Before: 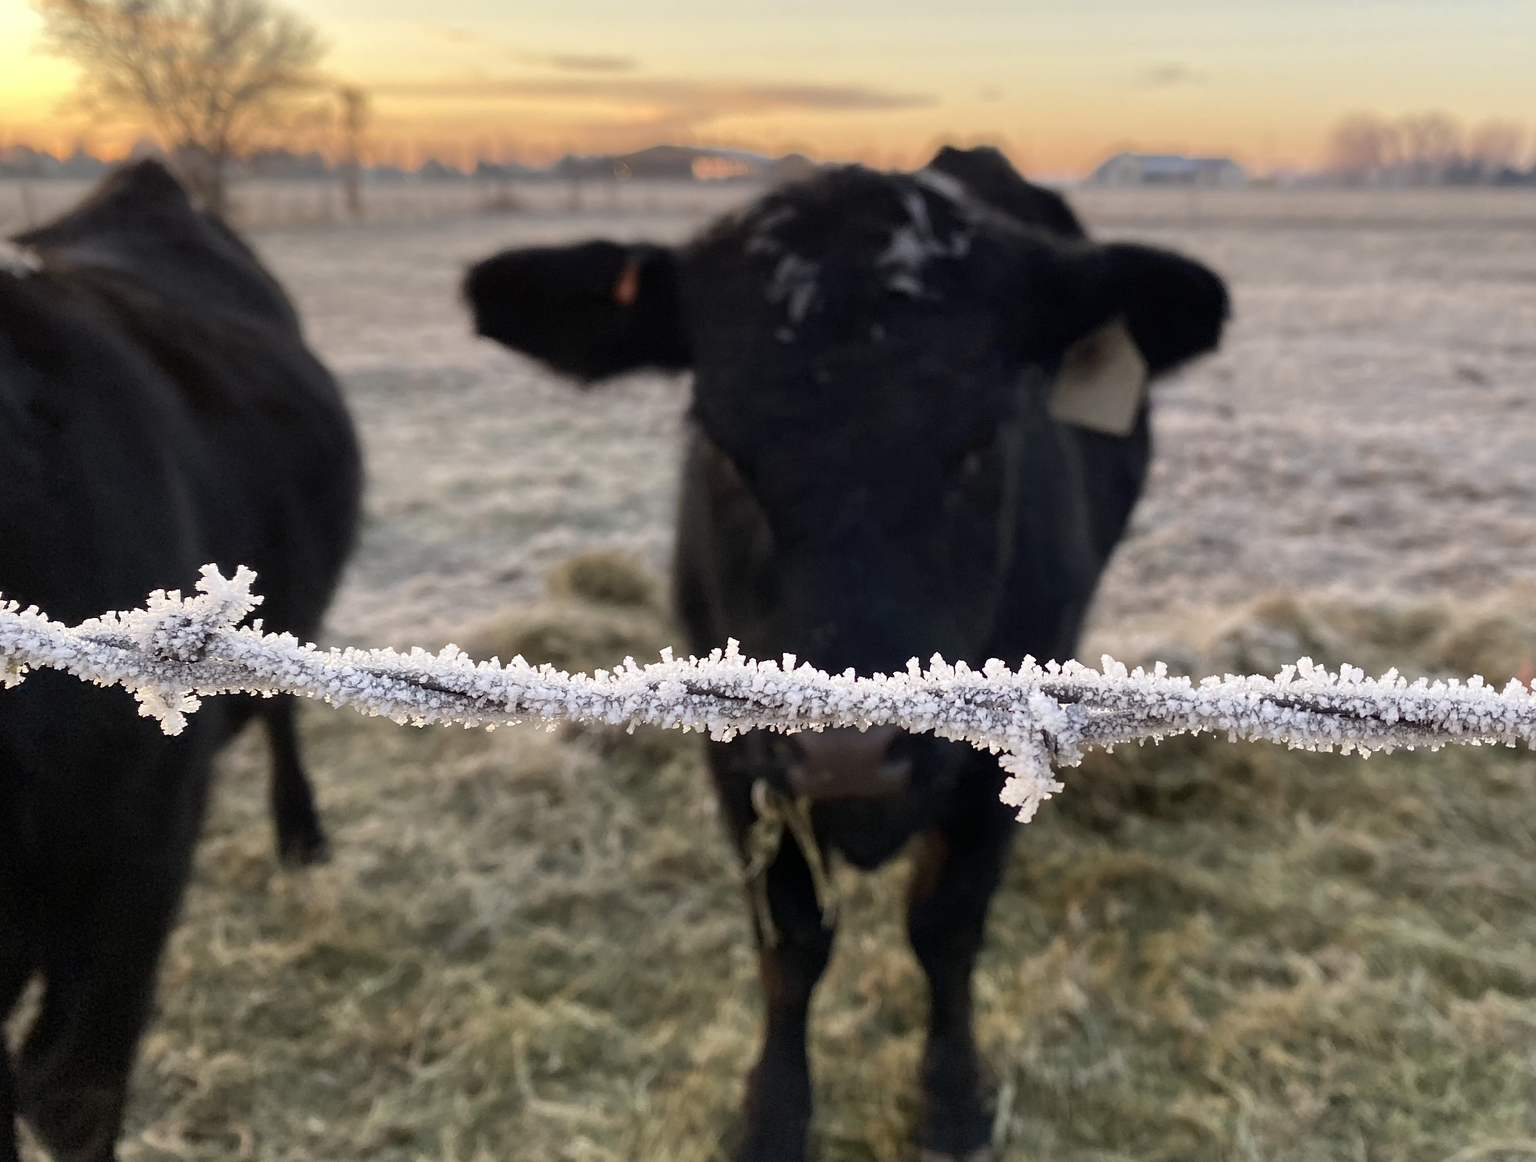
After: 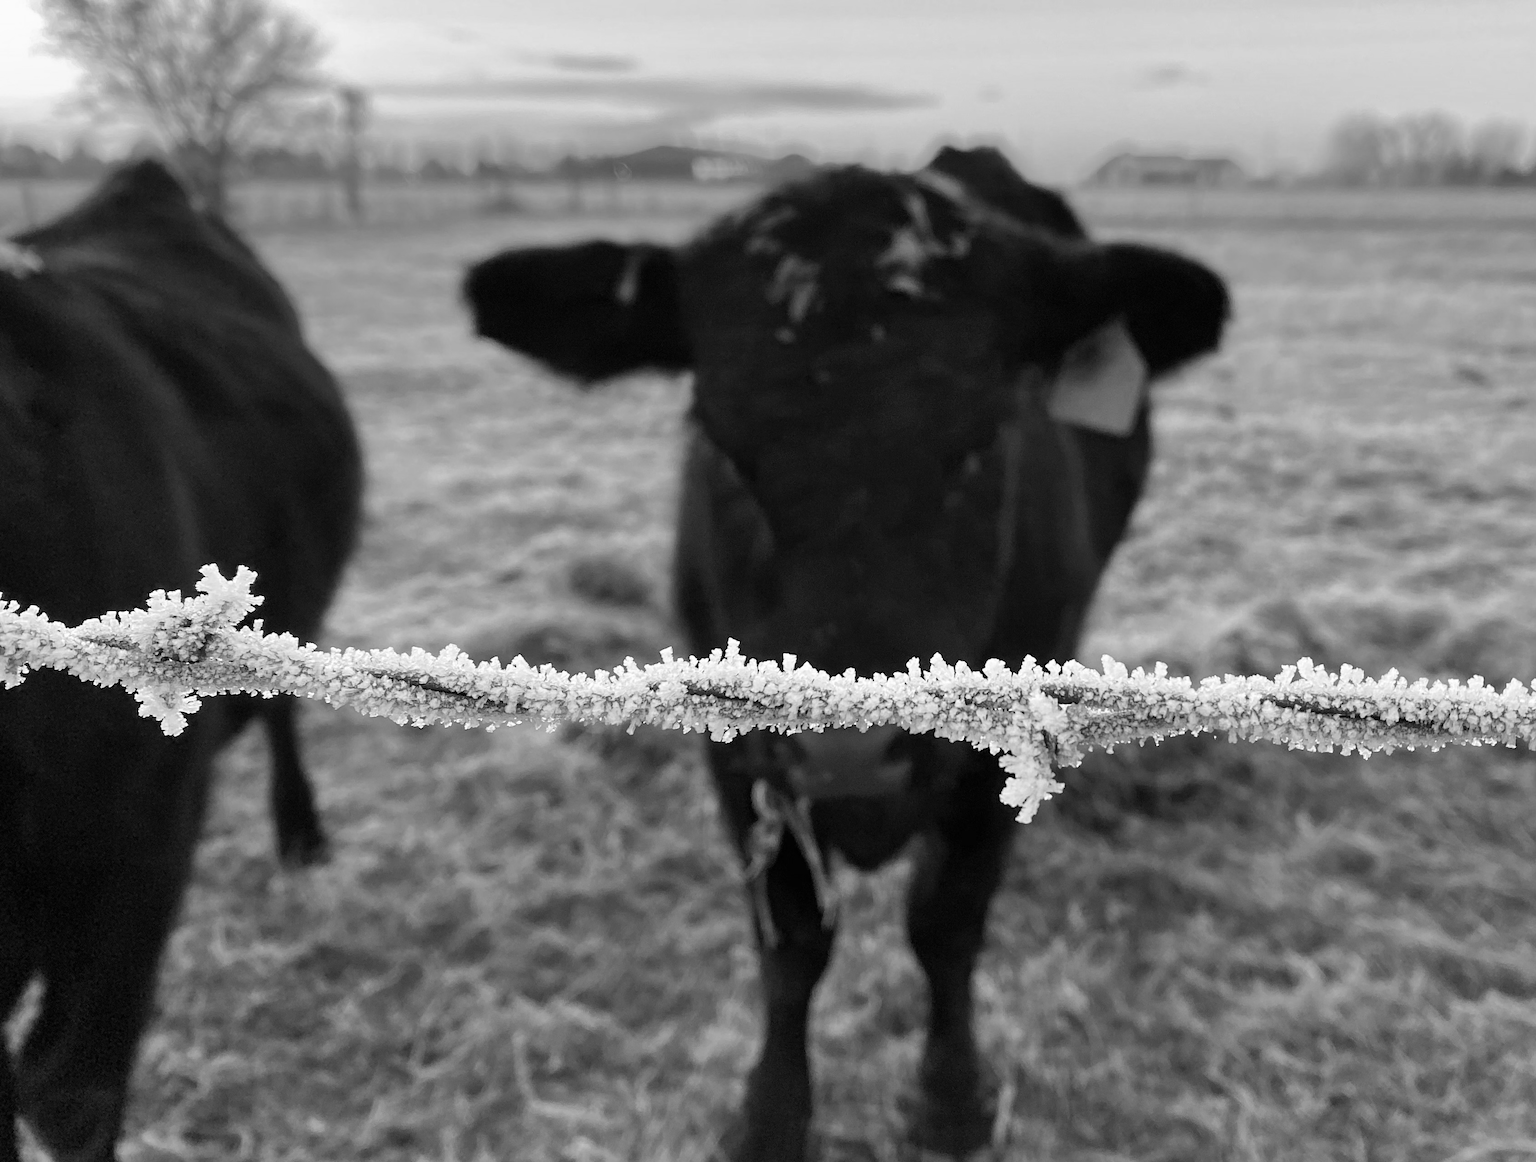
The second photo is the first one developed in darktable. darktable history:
monochrome: on, module defaults
shadows and highlights: radius 125.46, shadows 30.51, highlights -30.51, low approximation 0.01, soften with gaussian
